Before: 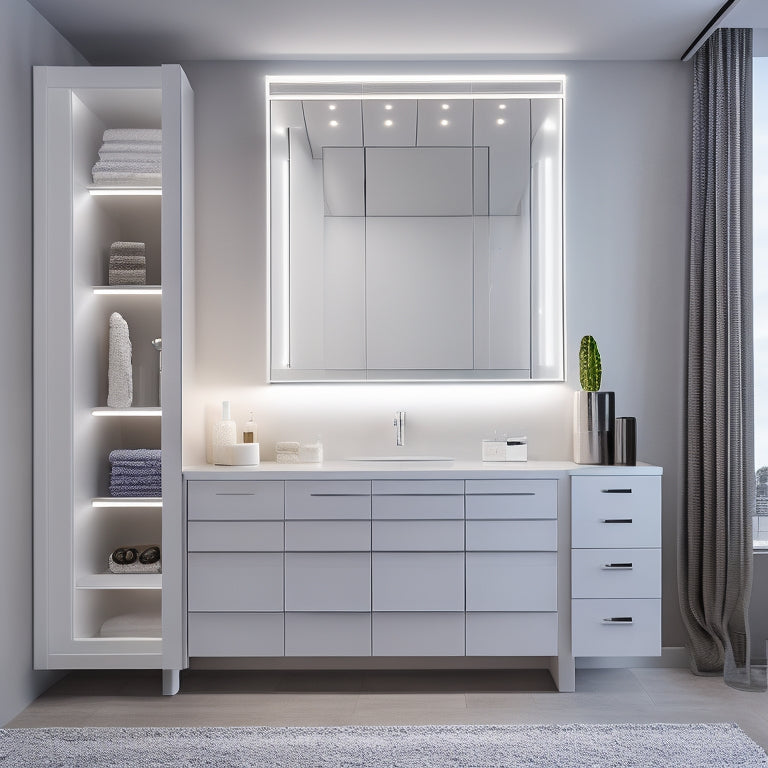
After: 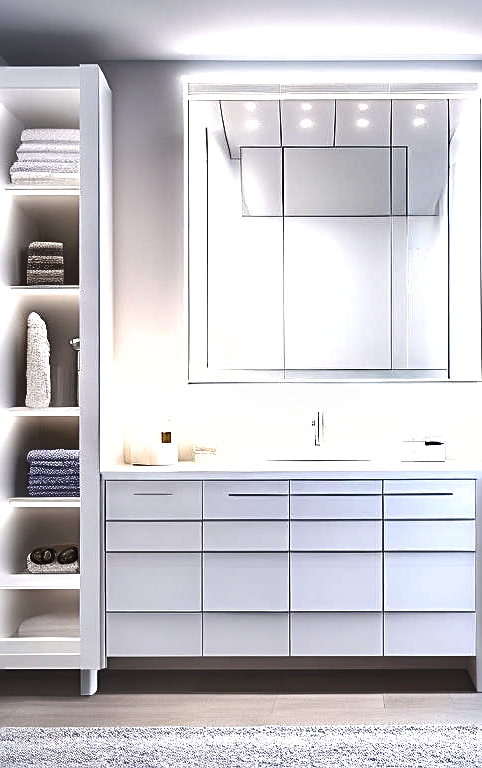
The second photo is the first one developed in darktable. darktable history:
shadows and highlights: low approximation 0.01, soften with gaussian
exposure: black level correction 0, exposure 1.107 EV, compensate highlight preservation false
crop: left 10.752%, right 26.475%
sharpen: on, module defaults
